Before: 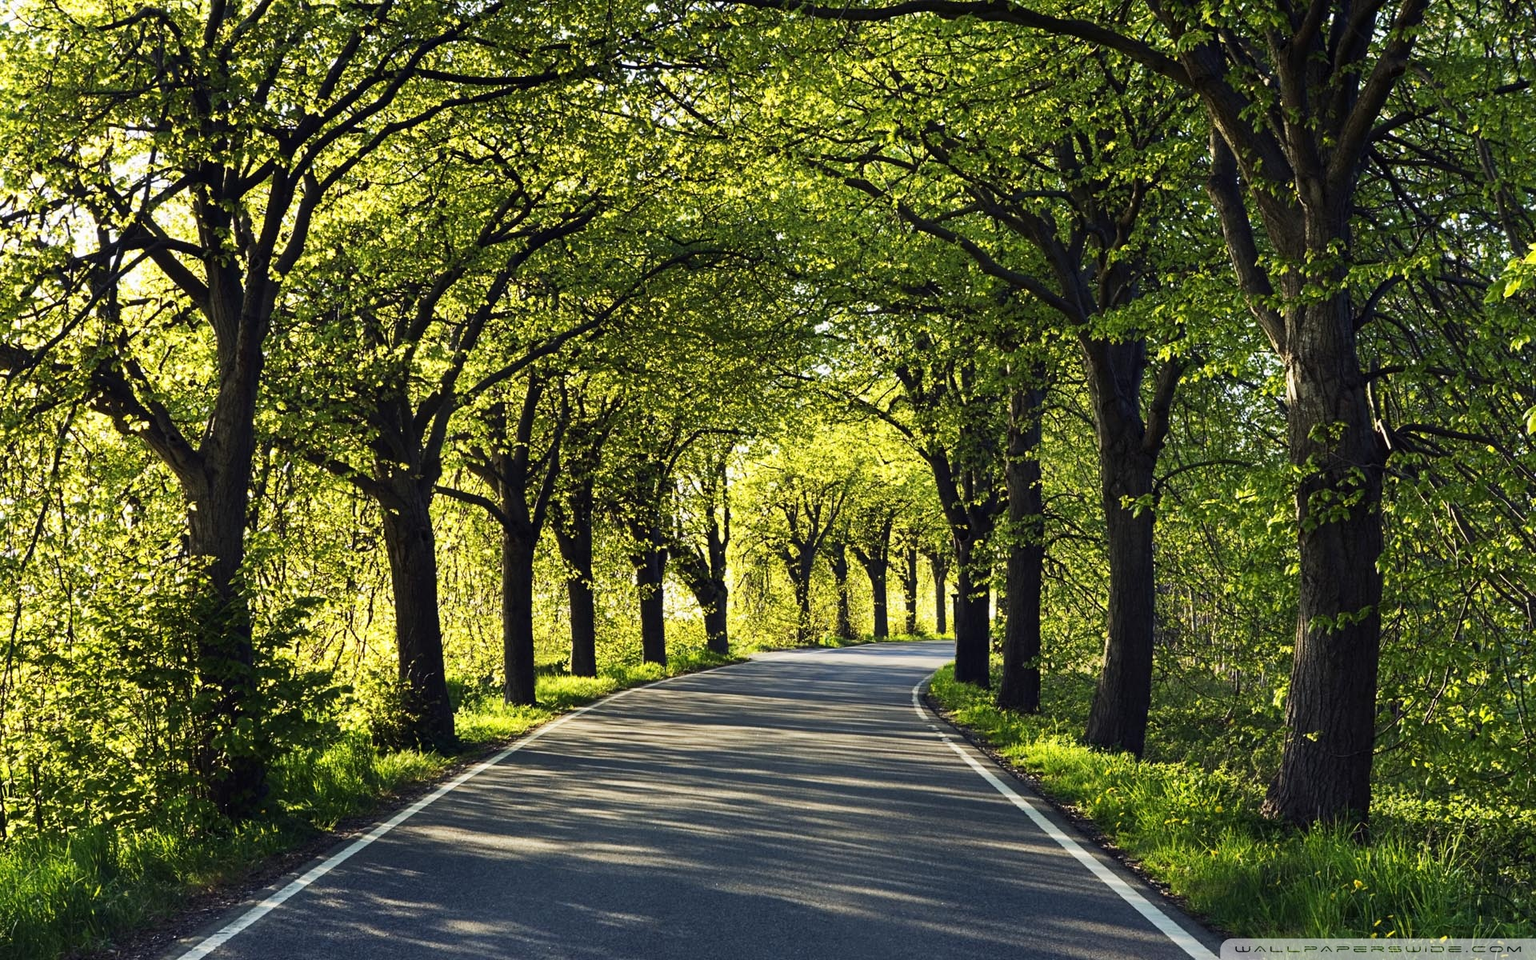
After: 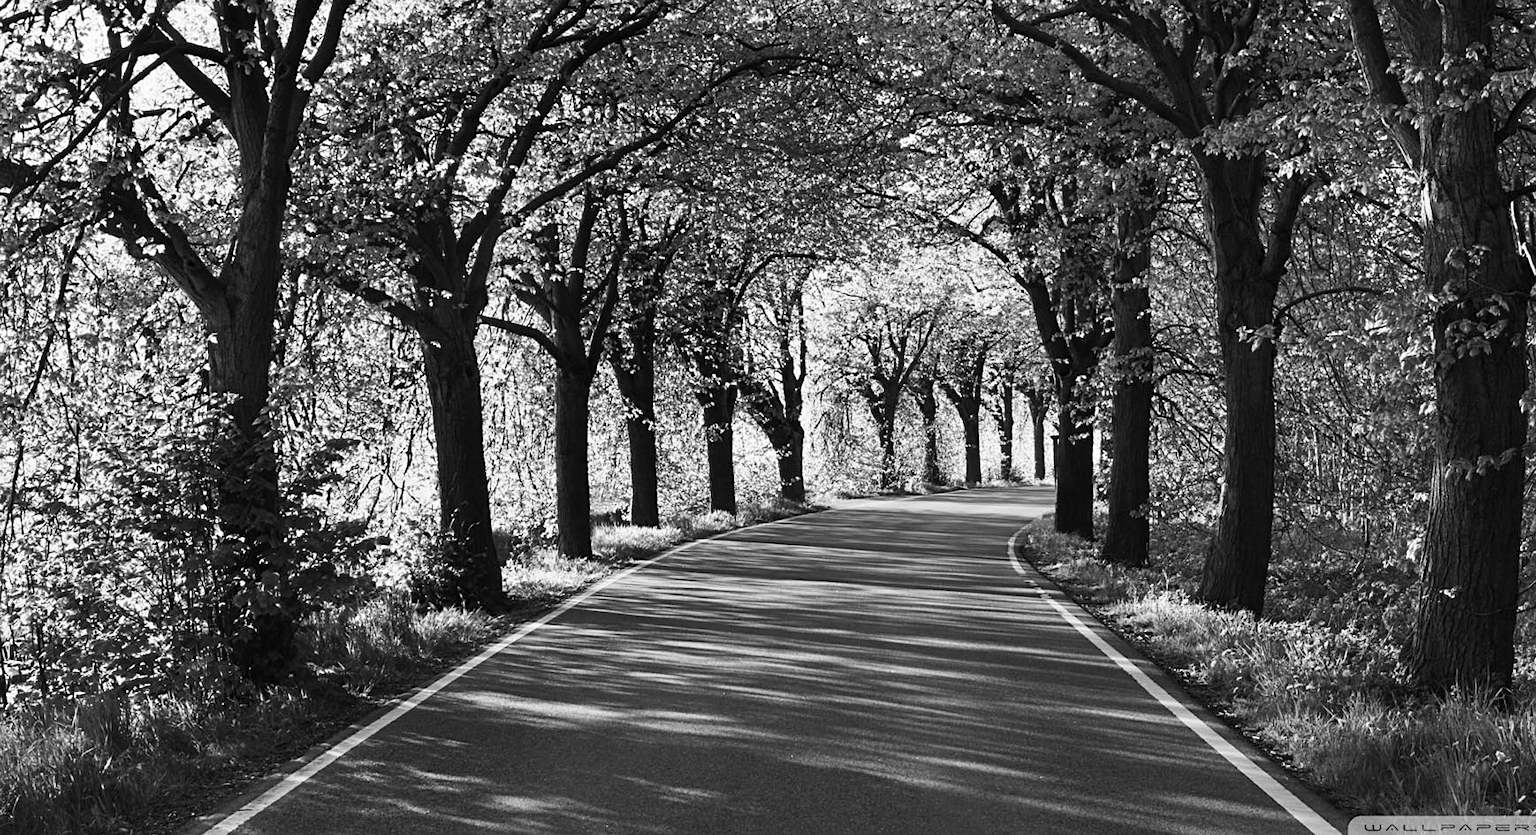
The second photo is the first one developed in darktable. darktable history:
sharpen: amount 0.2
crop: top 20.916%, right 9.437%, bottom 0.316%
monochrome: on, module defaults
